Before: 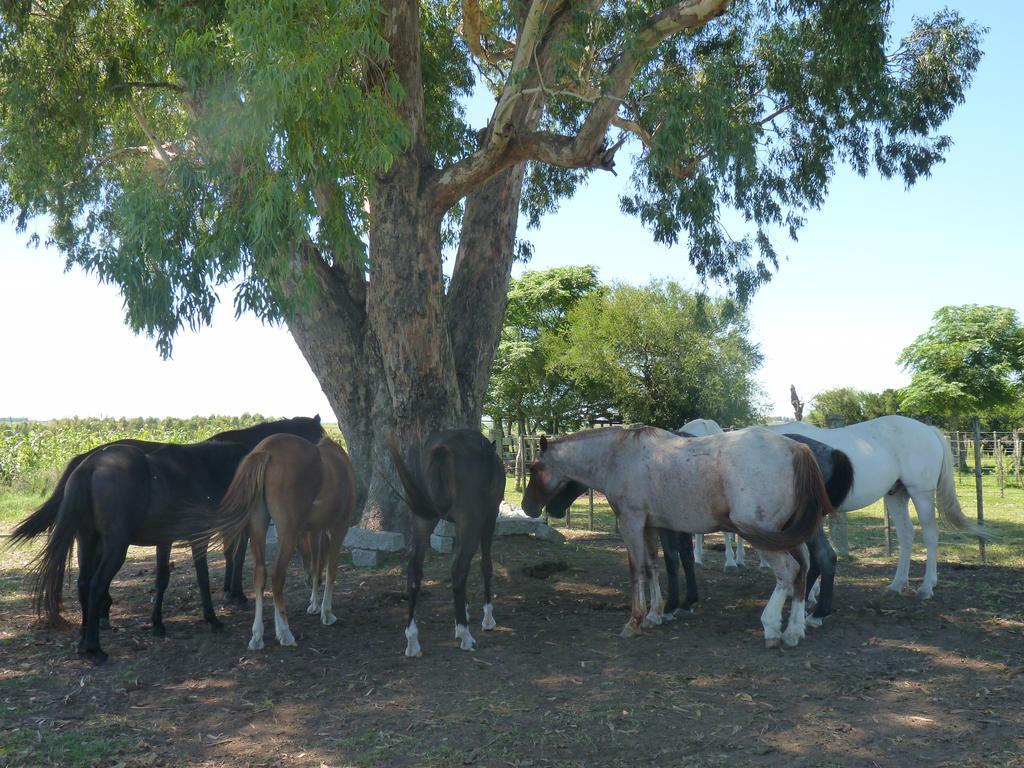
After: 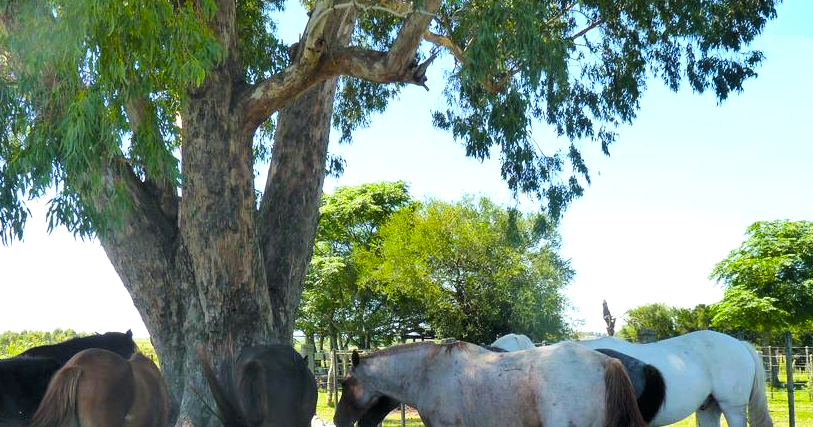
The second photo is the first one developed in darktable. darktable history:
white balance: red 1, blue 1
rotate and perspective: automatic cropping original format, crop left 0, crop top 0
crop: left 18.38%, top 11.092%, right 2.134%, bottom 33.217%
contrast brightness saturation: saturation -0.05
tone curve: curves: ch0 [(0, 0) (0.118, 0.034) (0.182, 0.124) (0.265, 0.214) (0.504, 0.508) (0.783, 0.825) (1, 1)], color space Lab, linked channels, preserve colors none
shadows and highlights: soften with gaussian
color balance rgb: linear chroma grading › global chroma 15%, perceptual saturation grading › global saturation 30%
exposure: black level correction 0.001, exposure 0.3 EV, compensate highlight preservation false
